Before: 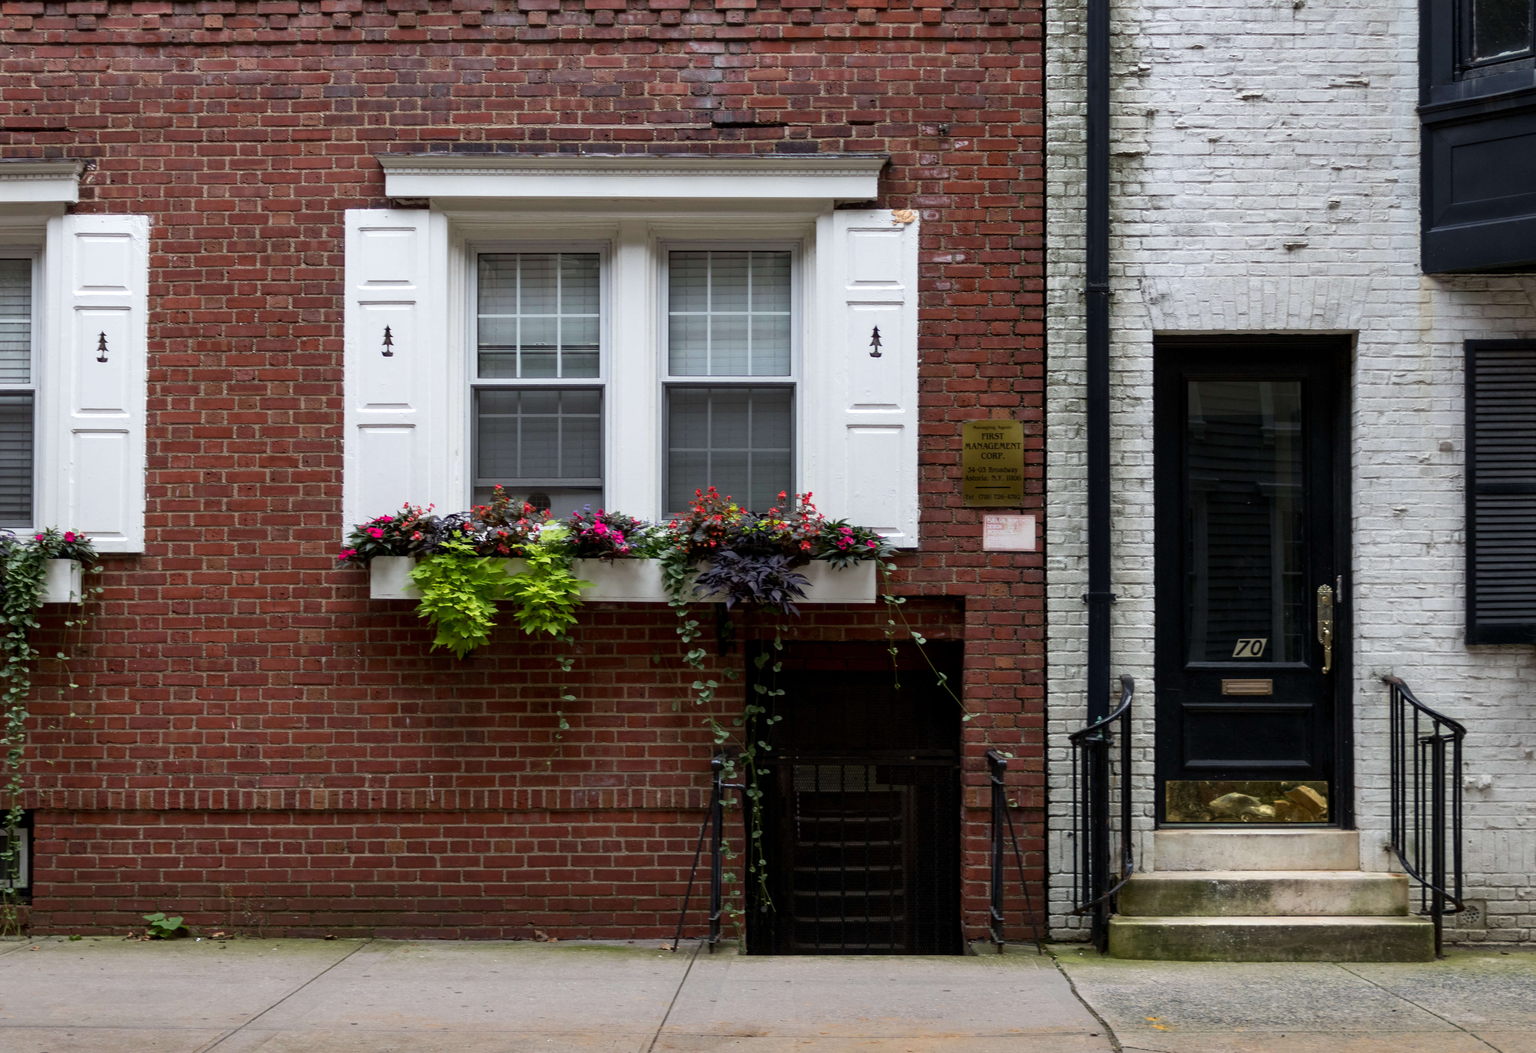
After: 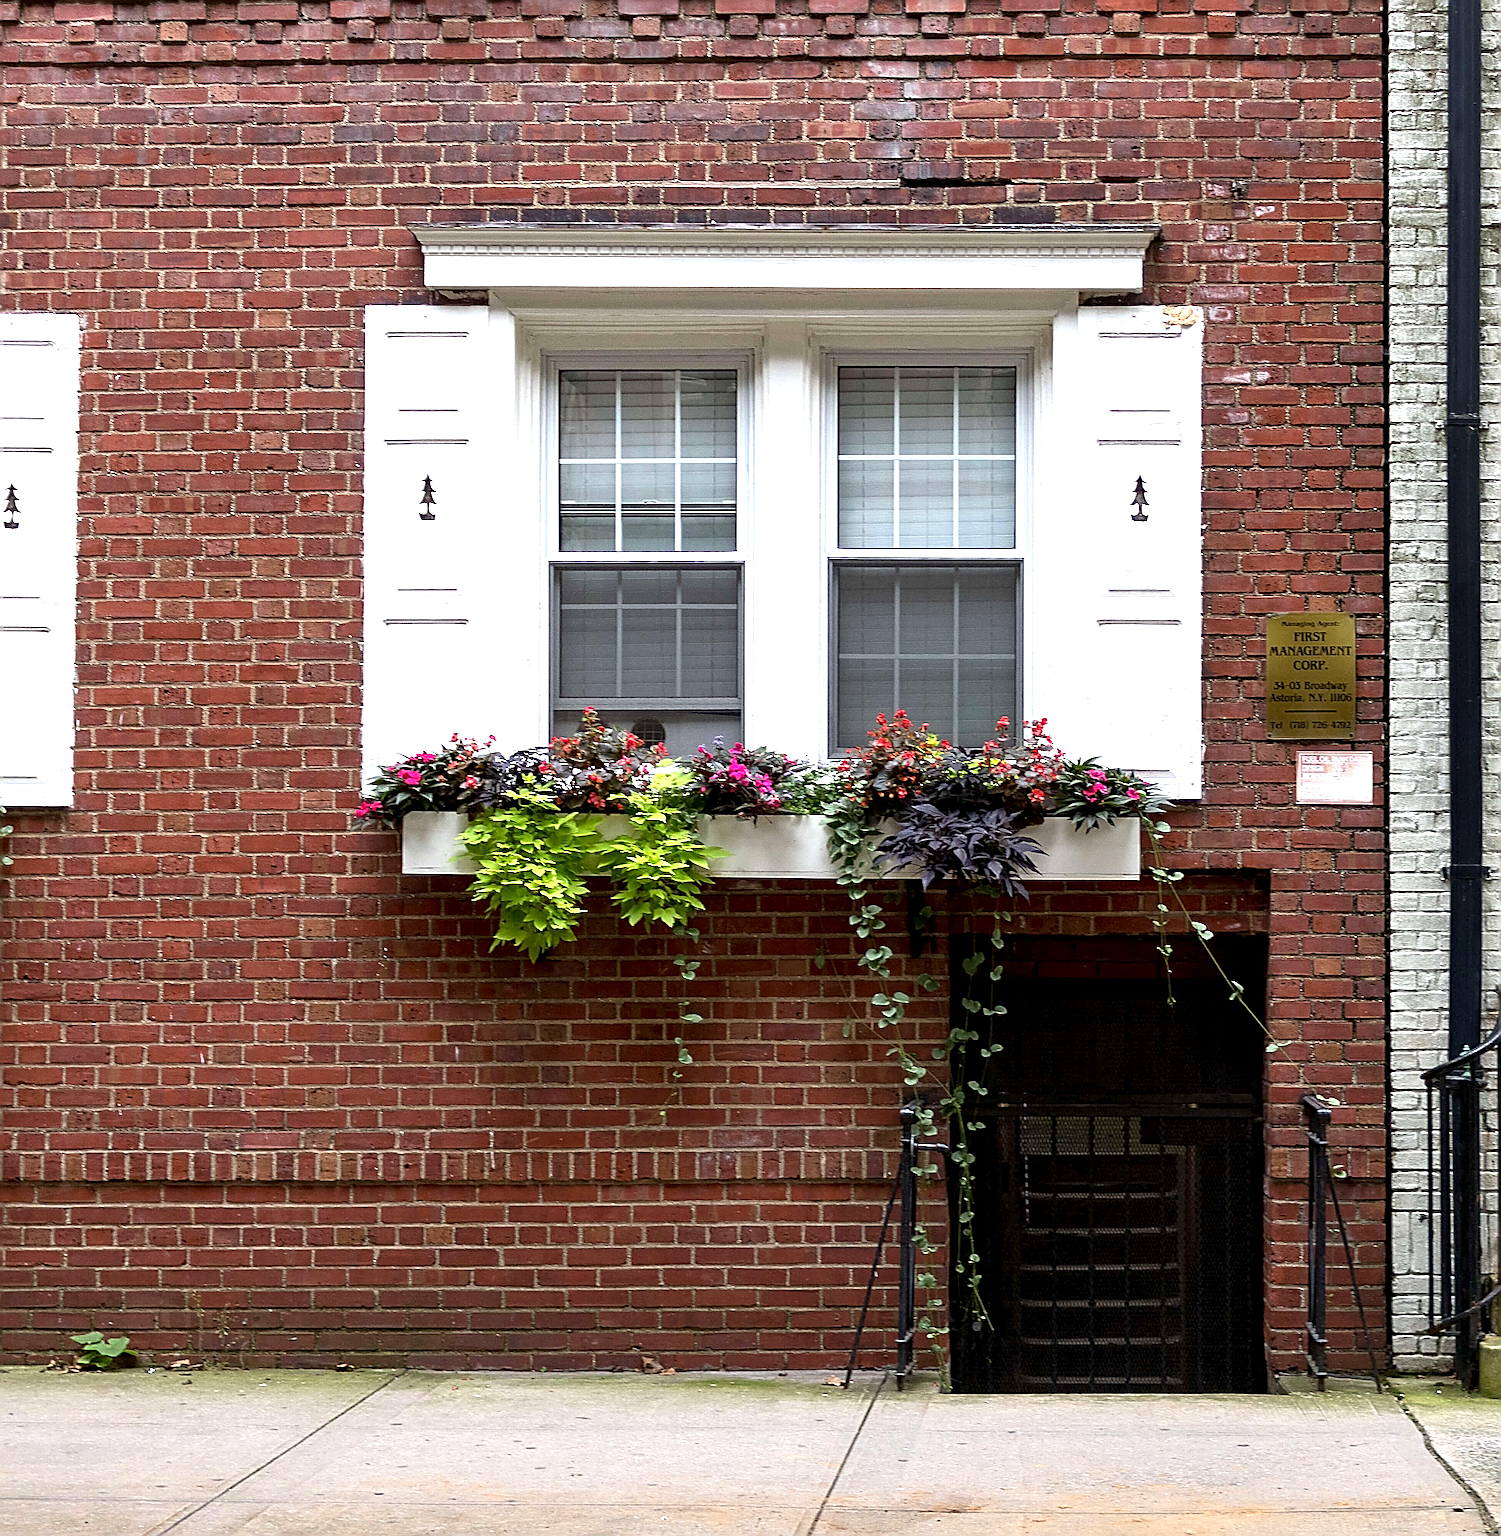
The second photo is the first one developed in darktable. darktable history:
exposure: black level correction 0.001, exposure 0.956 EV, compensate highlight preservation false
crop and rotate: left 6.184%, right 26.829%
sharpen: radius 3.173, amount 1.733
